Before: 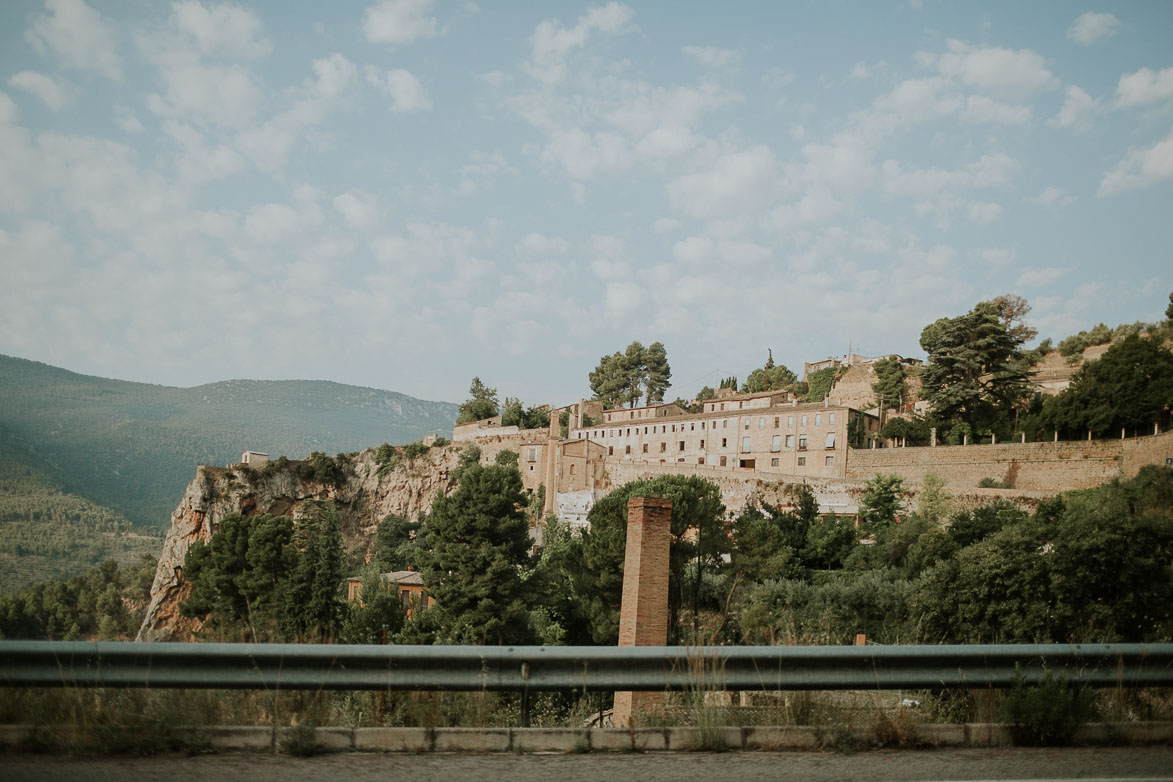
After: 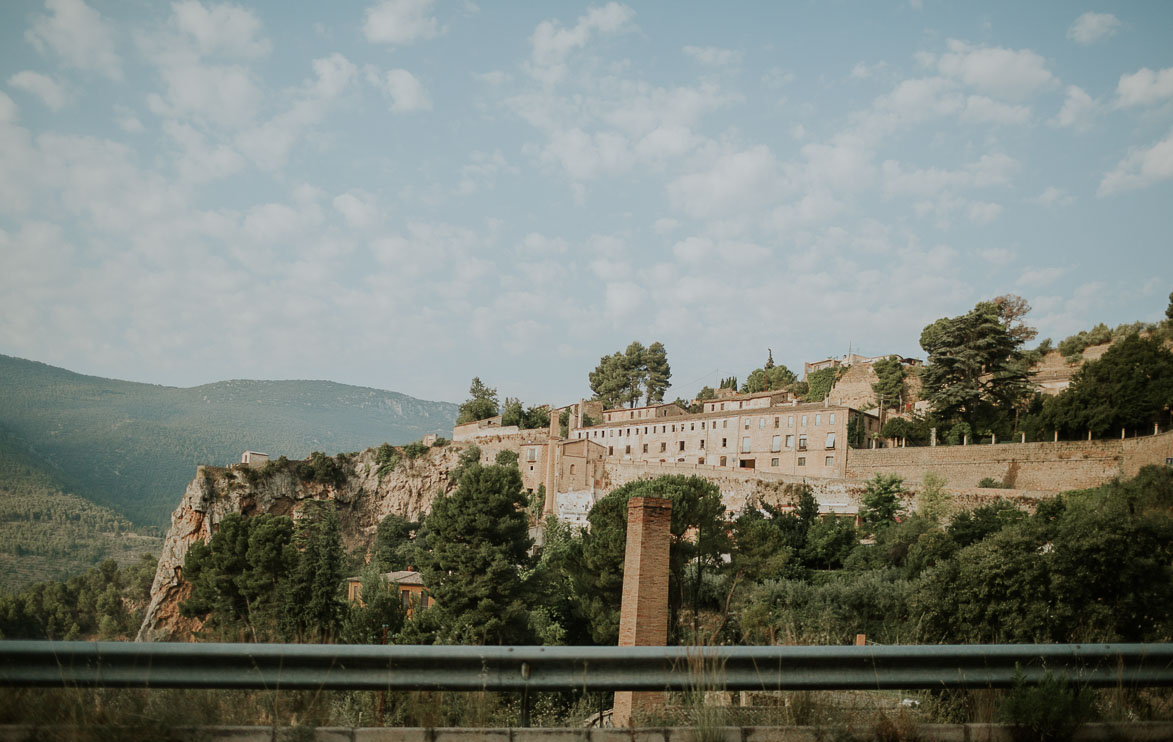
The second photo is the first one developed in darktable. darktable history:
crop and rotate: top 0.002%, bottom 5.091%
